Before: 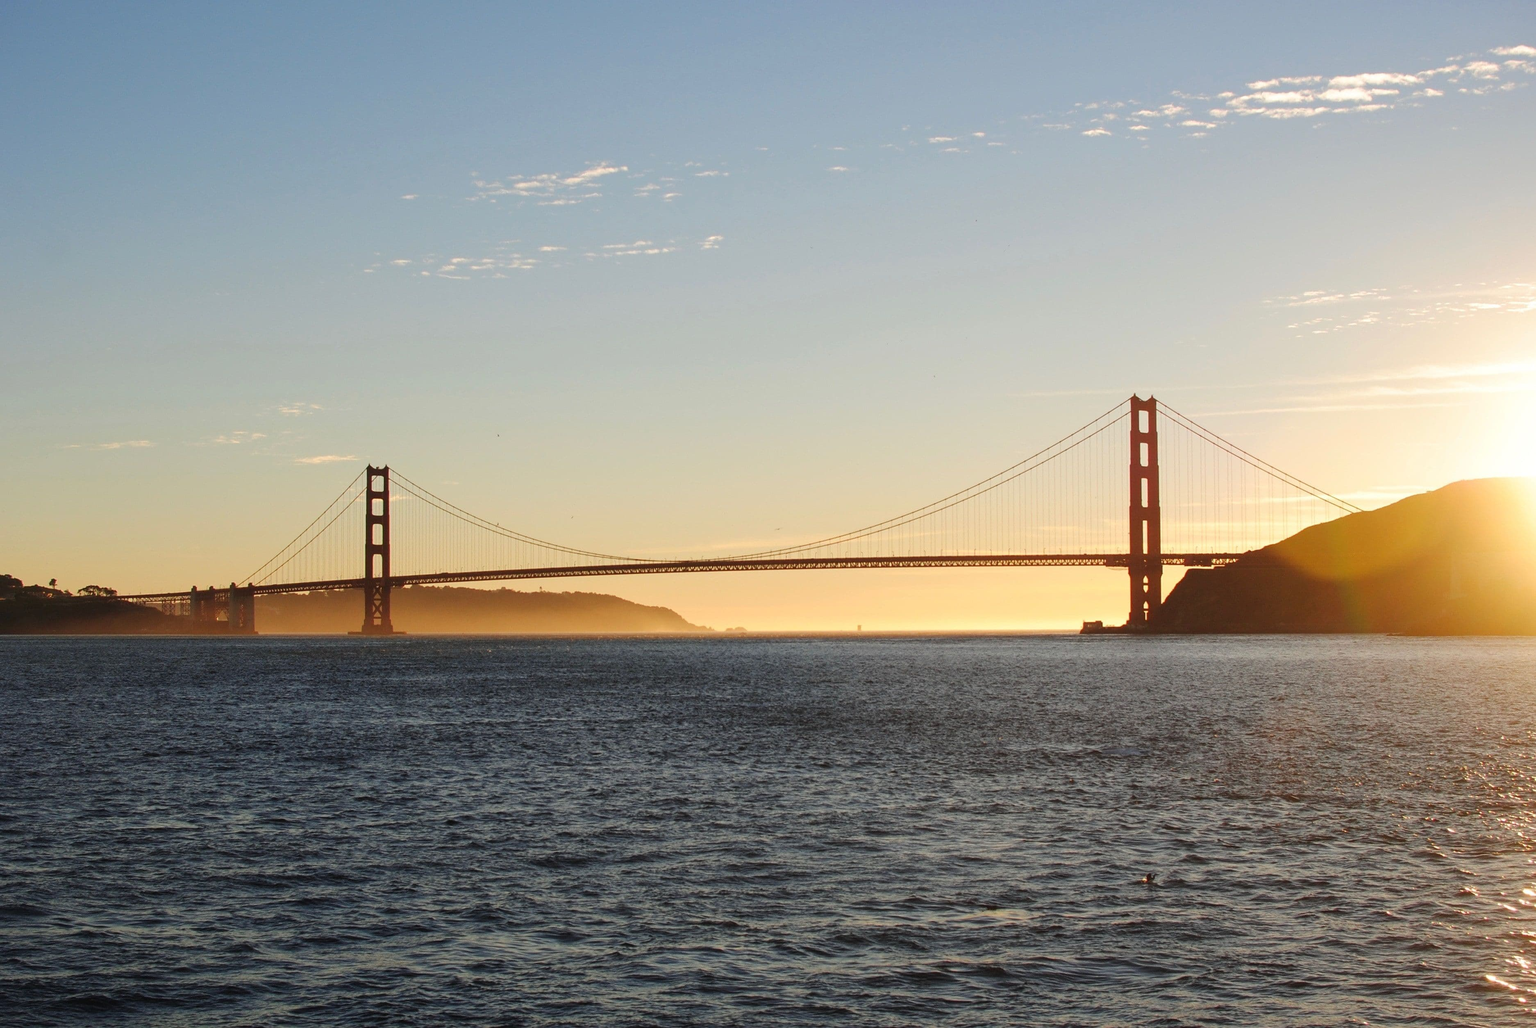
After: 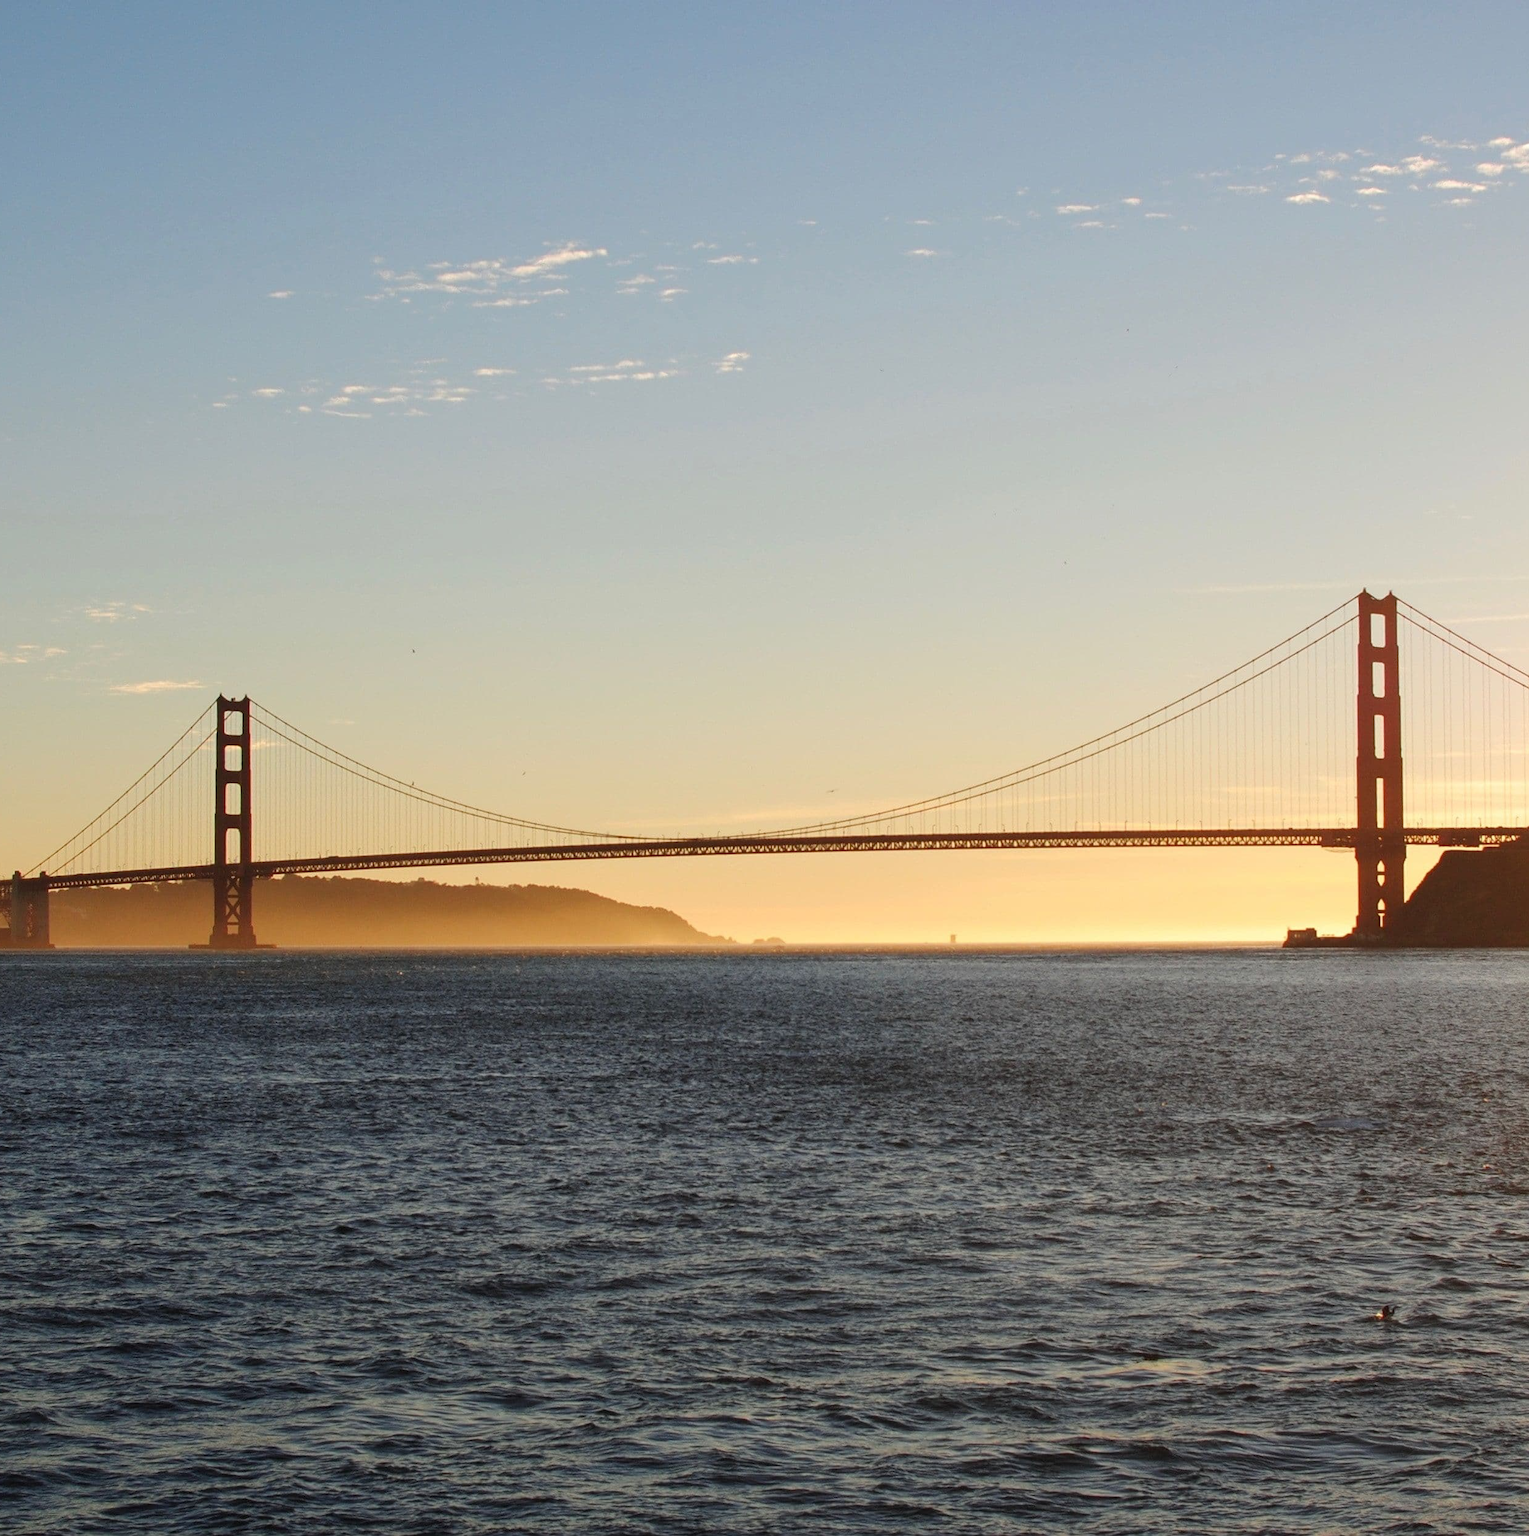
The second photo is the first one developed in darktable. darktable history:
bloom: size 3%, threshold 100%, strength 0%
crop and rotate: left 14.436%, right 18.898%
